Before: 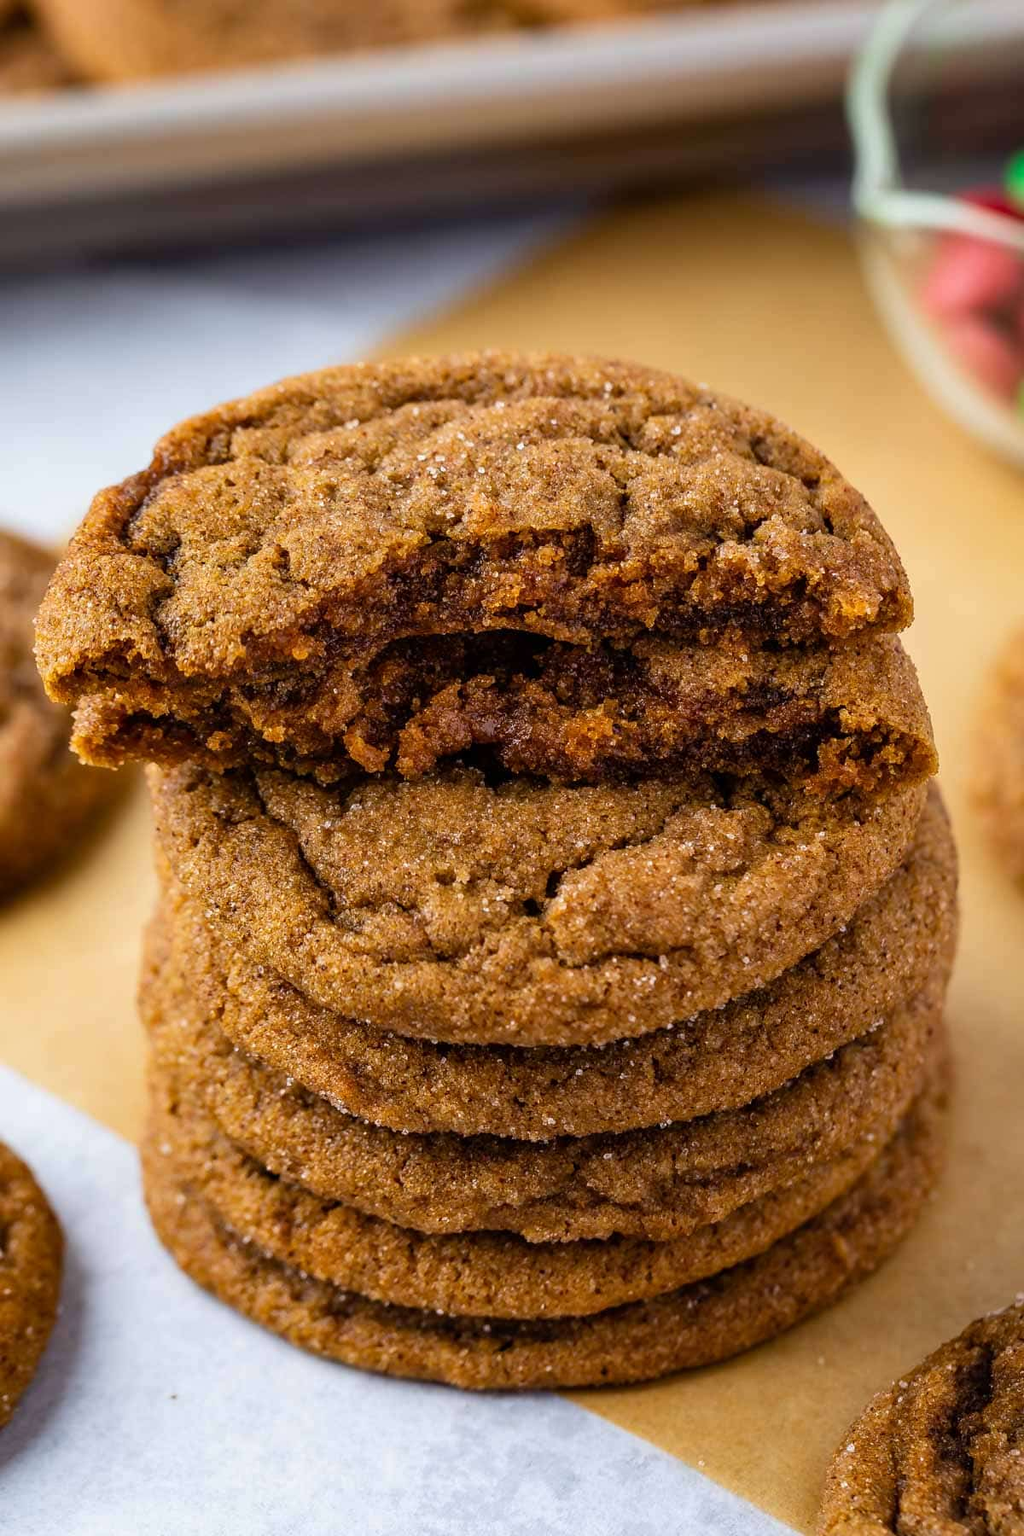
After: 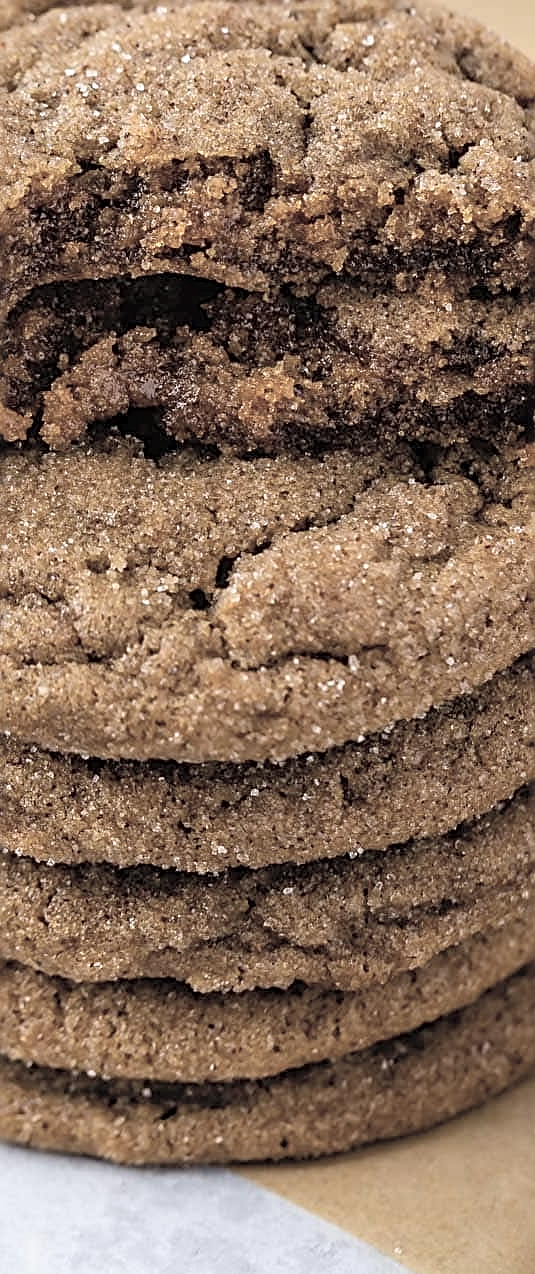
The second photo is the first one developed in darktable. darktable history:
sharpen: radius 2.664, amount 0.678
crop: left 35.368%, top 25.802%, right 20.014%, bottom 3.366%
contrast brightness saturation: brightness 0.183, saturation -0.513
